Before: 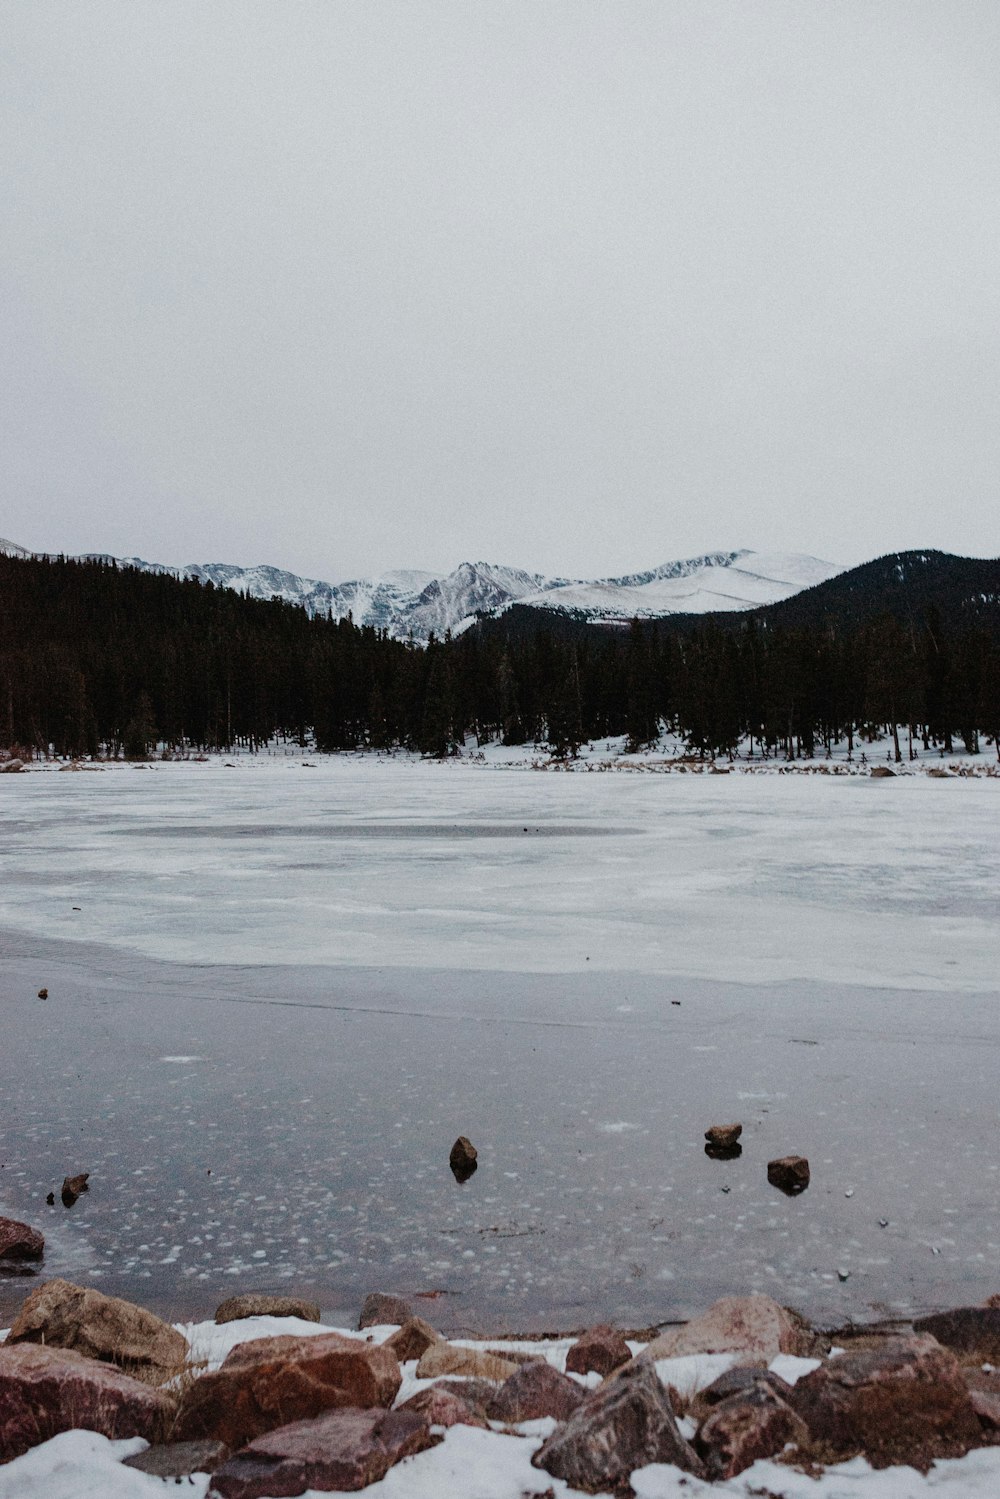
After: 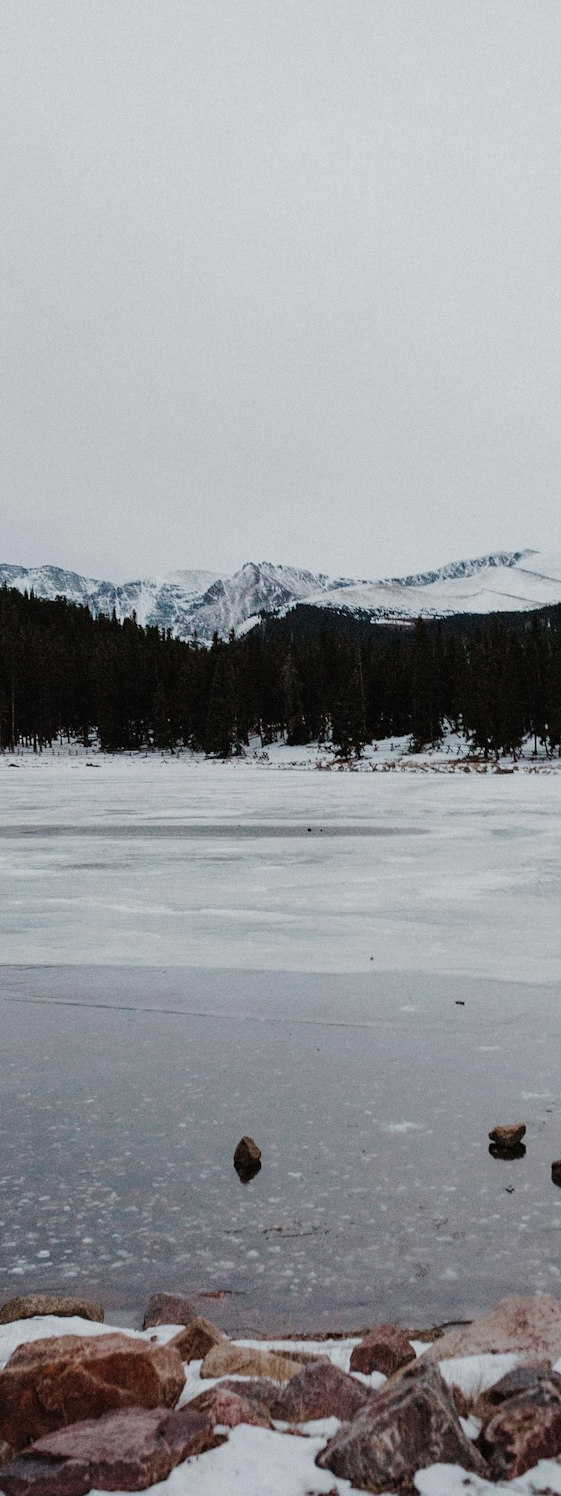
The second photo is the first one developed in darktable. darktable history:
tone equalizer: on, module defaults
crop: left 21.674%, right 22.086%
